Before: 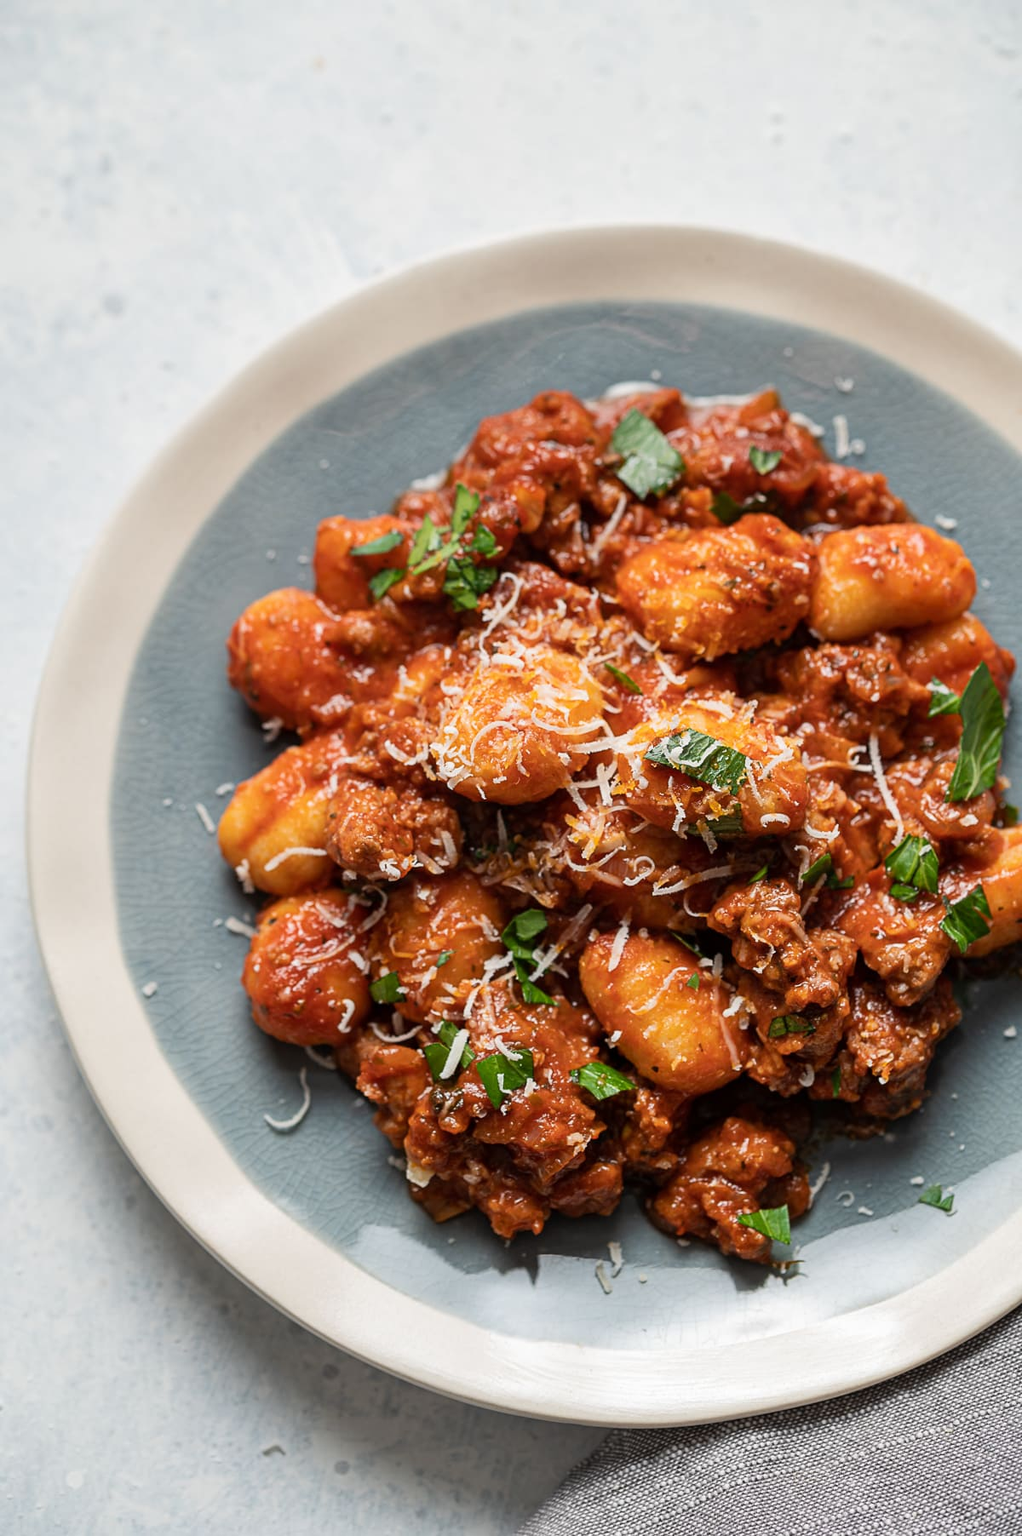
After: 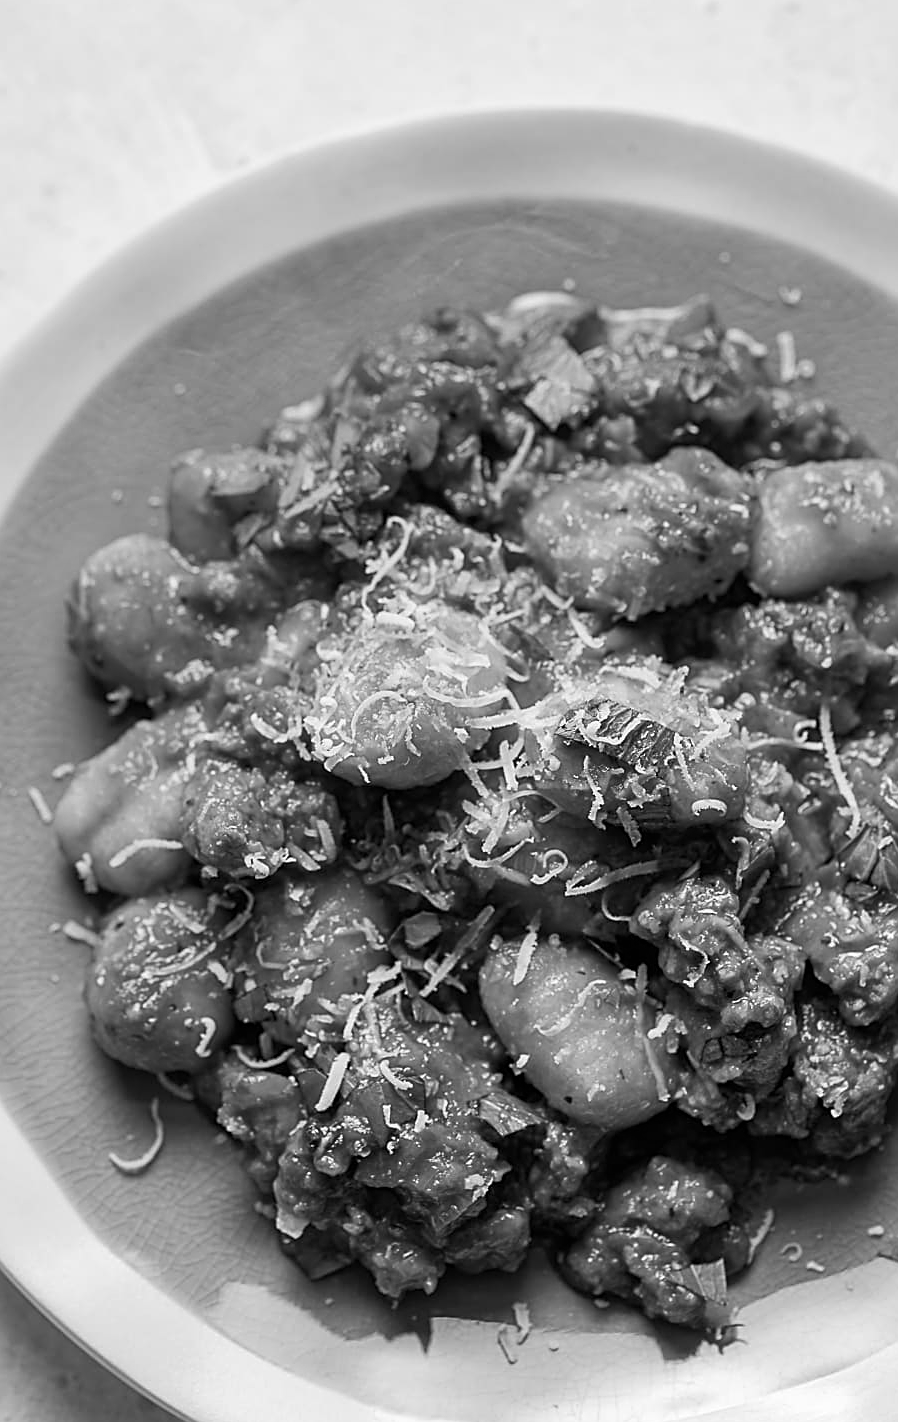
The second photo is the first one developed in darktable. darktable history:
crop: left 16.768%, top 8.653%, right 8.362%, bottom 12.485%
sharpen: on, module defaults
monochrome: a 2.21, b -1.33, size 2.2
color correction: highlights a* -0.182, highlights b* -0.124
